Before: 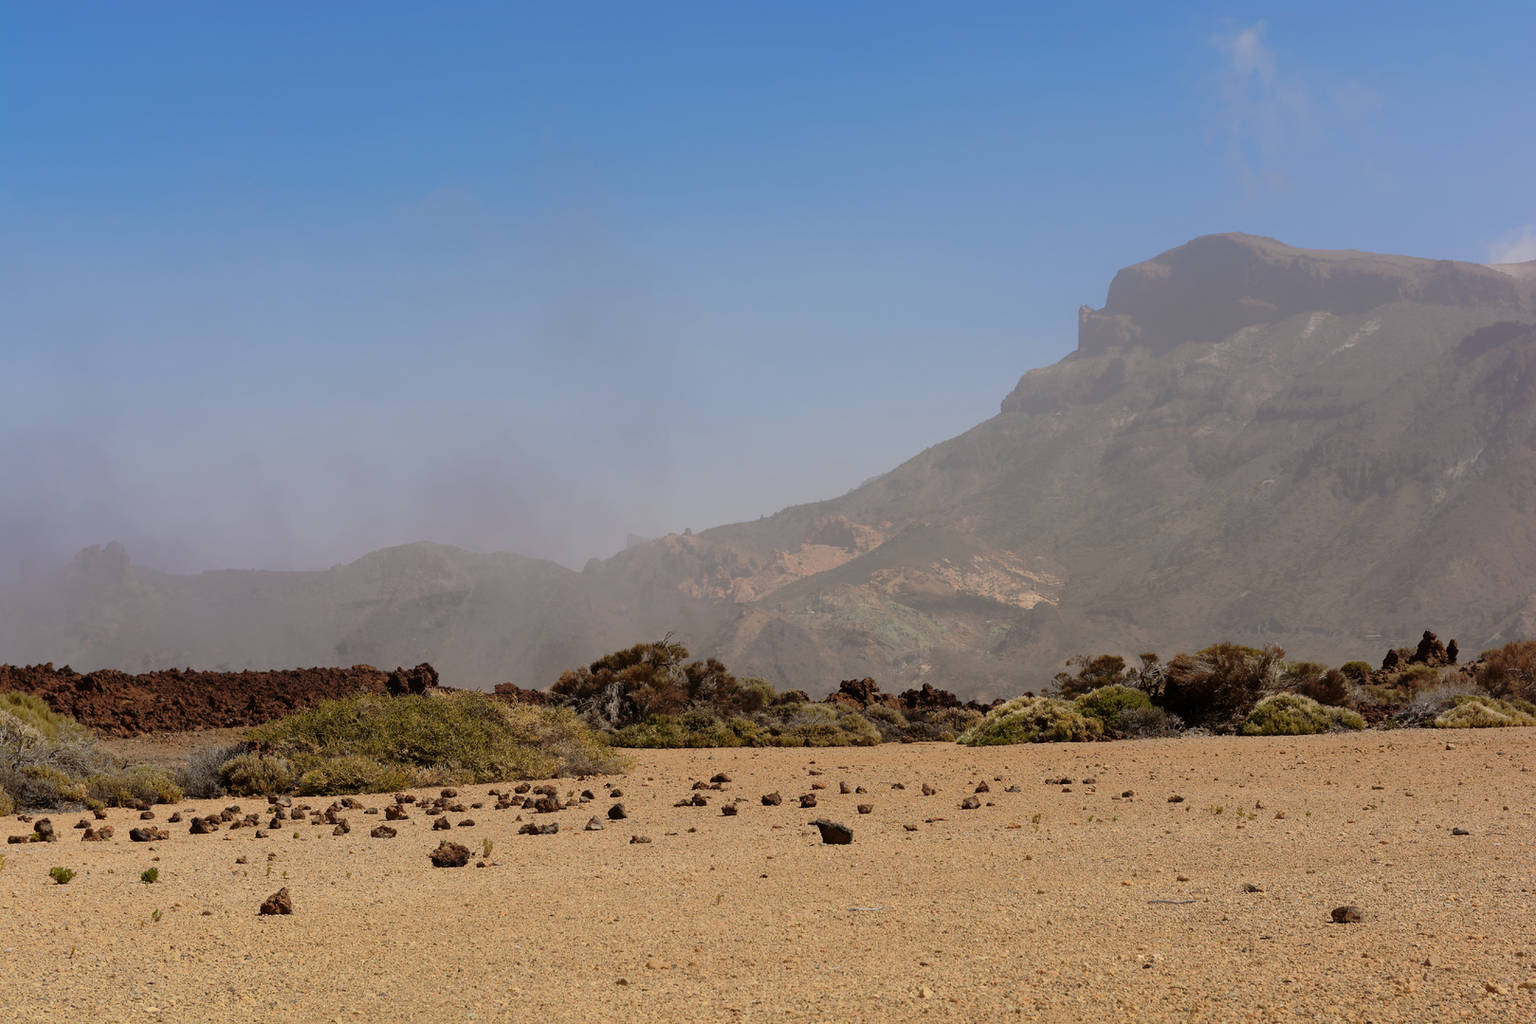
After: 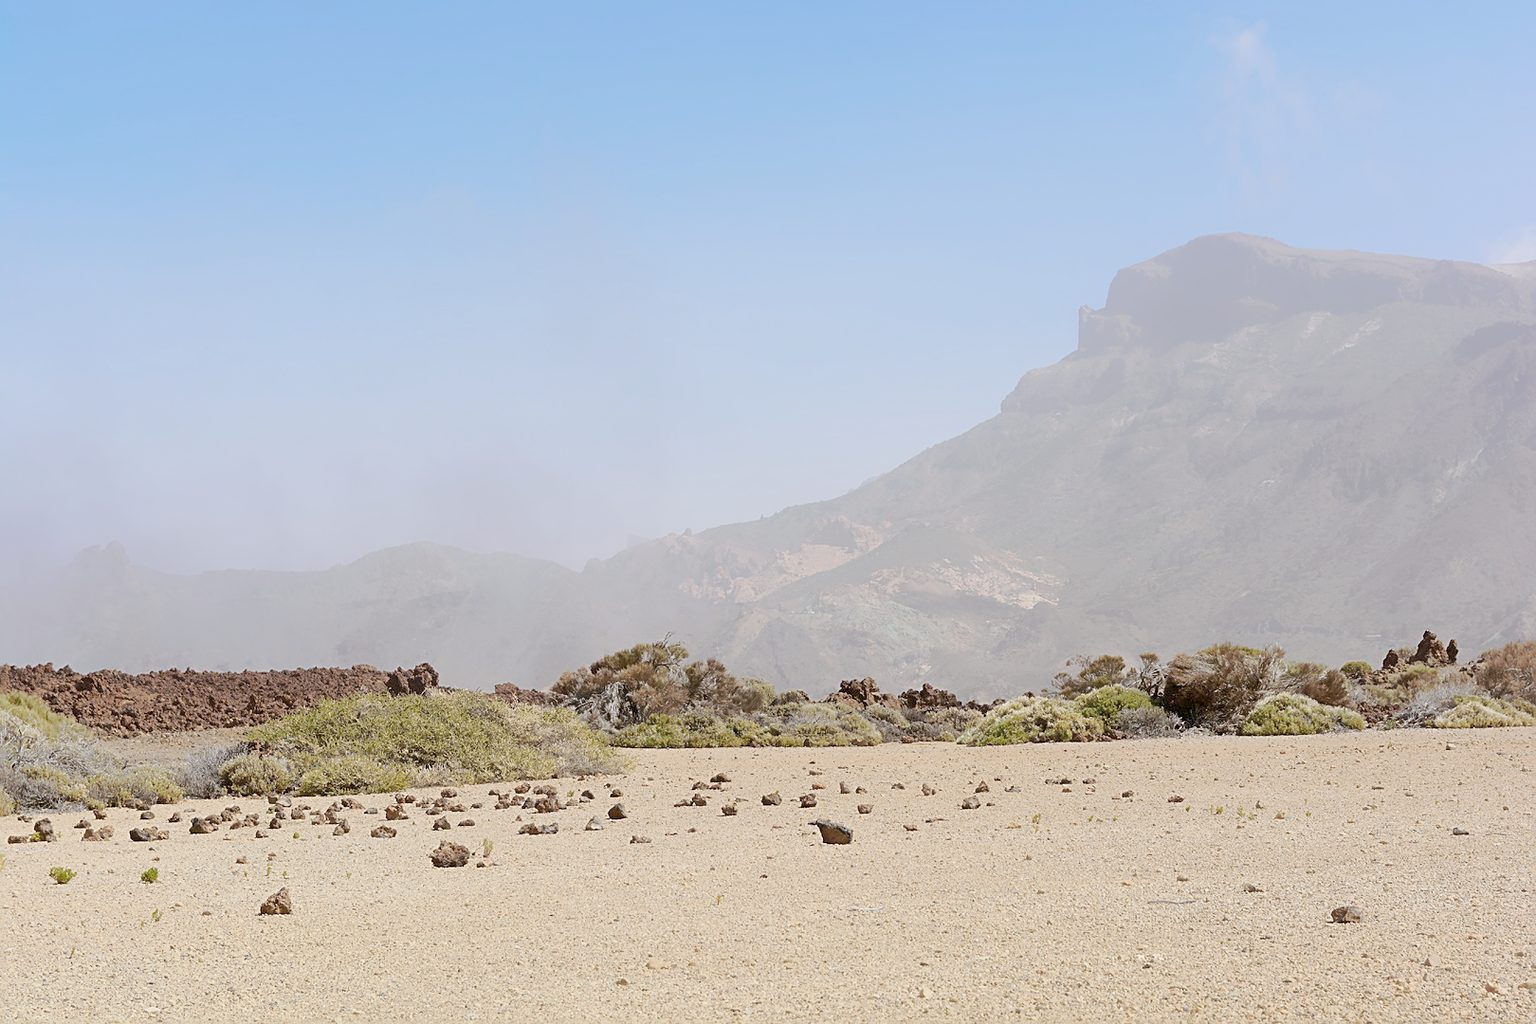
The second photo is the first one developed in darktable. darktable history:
sharpen: on, module defaults
color balance rgb: global vibrance 1%
white balance: red 0.954, blue 1.079
